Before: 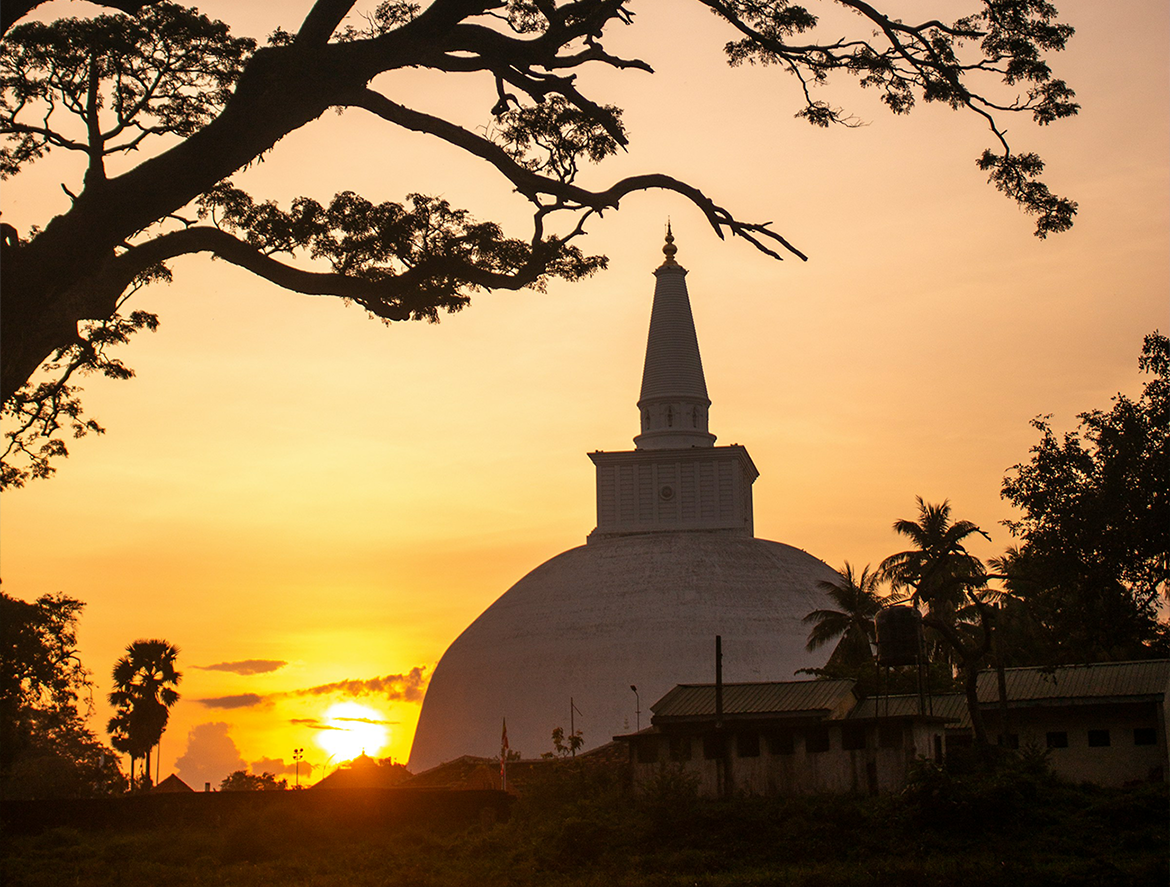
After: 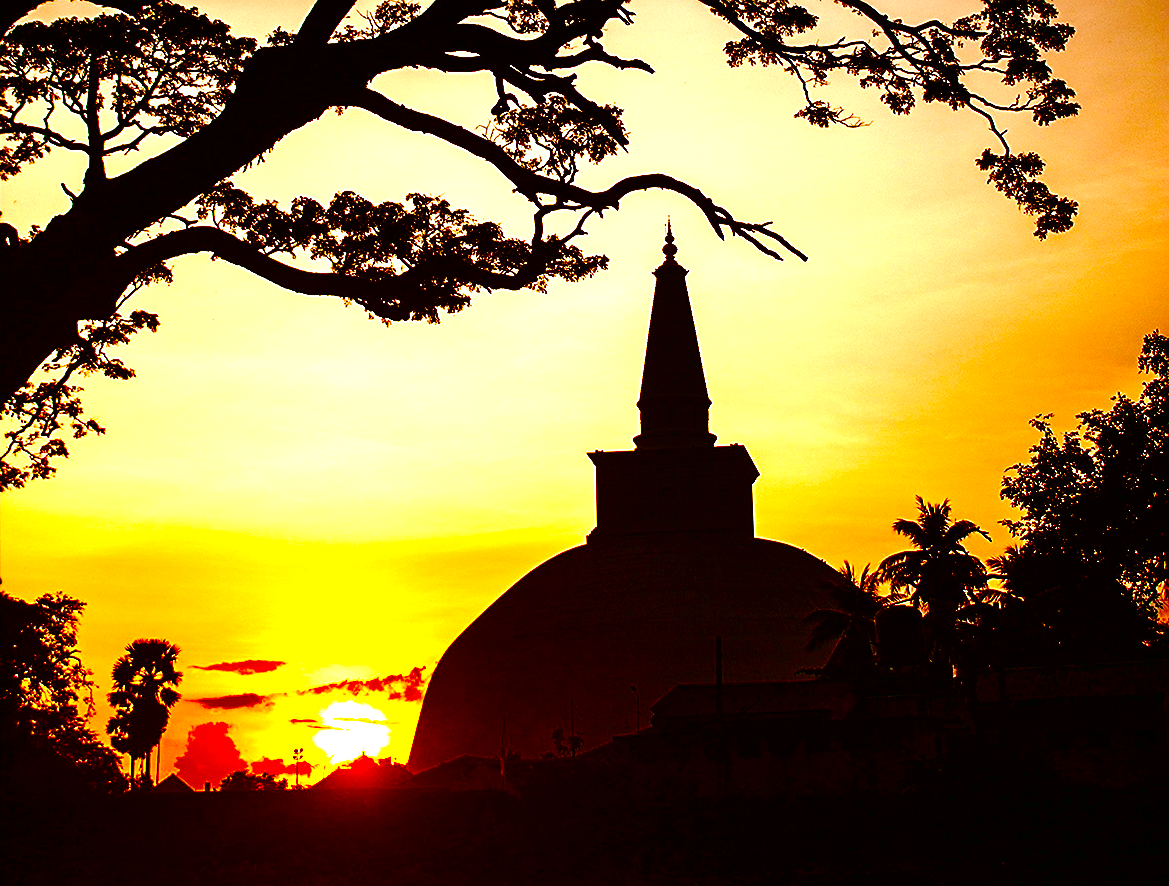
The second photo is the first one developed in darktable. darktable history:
tone curve: curves: ch0 [(0, 0) (0.003, 0.009) (0.011, 0.009) (0.025, 0.01) (0.044, 0.02) (0.069, 0.032) (0.1, 0.048) (0.136, 0.092) (0.177, 0.153) (0.224, 0.217) (0.277, 0.306) (0.335, 0.402) (0.399, 0.488) (0.468, 0.574) (0.543, 0.648) (0.623, 0.716) (0.709, 0.783) (0.801, 0.851) (0.898, 0.92) (1, 1)], preserve colors none
contrast brightness saturation: brightness -1, saturation 1
exposure: black level correction 0, exposure 0.7 EV, compensate exposure bias true, compensate highlight preservation false
sharpen: on, module defaults
